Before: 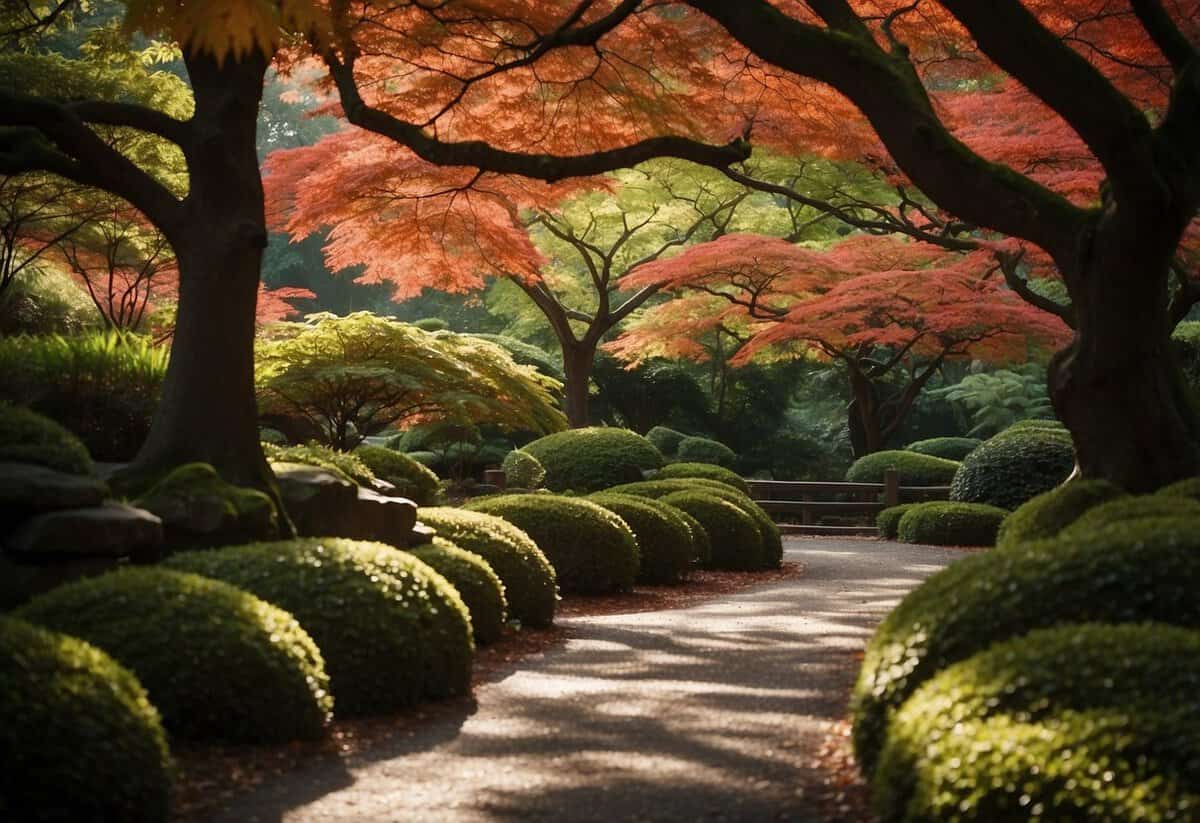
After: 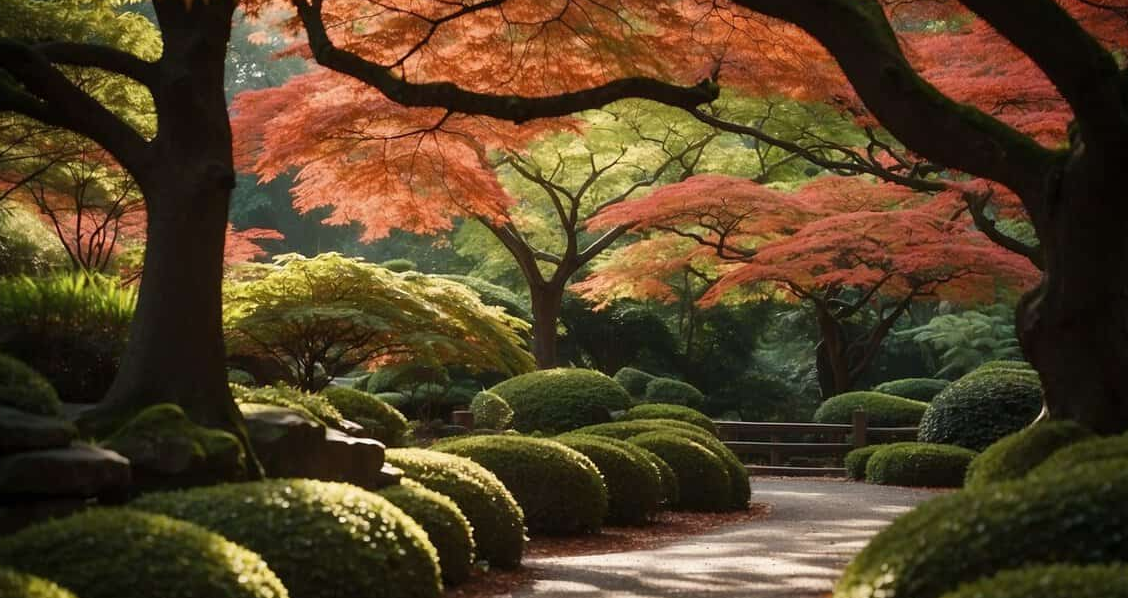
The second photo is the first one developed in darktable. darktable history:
crop: left 2.685%, top 7.173%, right 3.249%, bottom 20.156%
